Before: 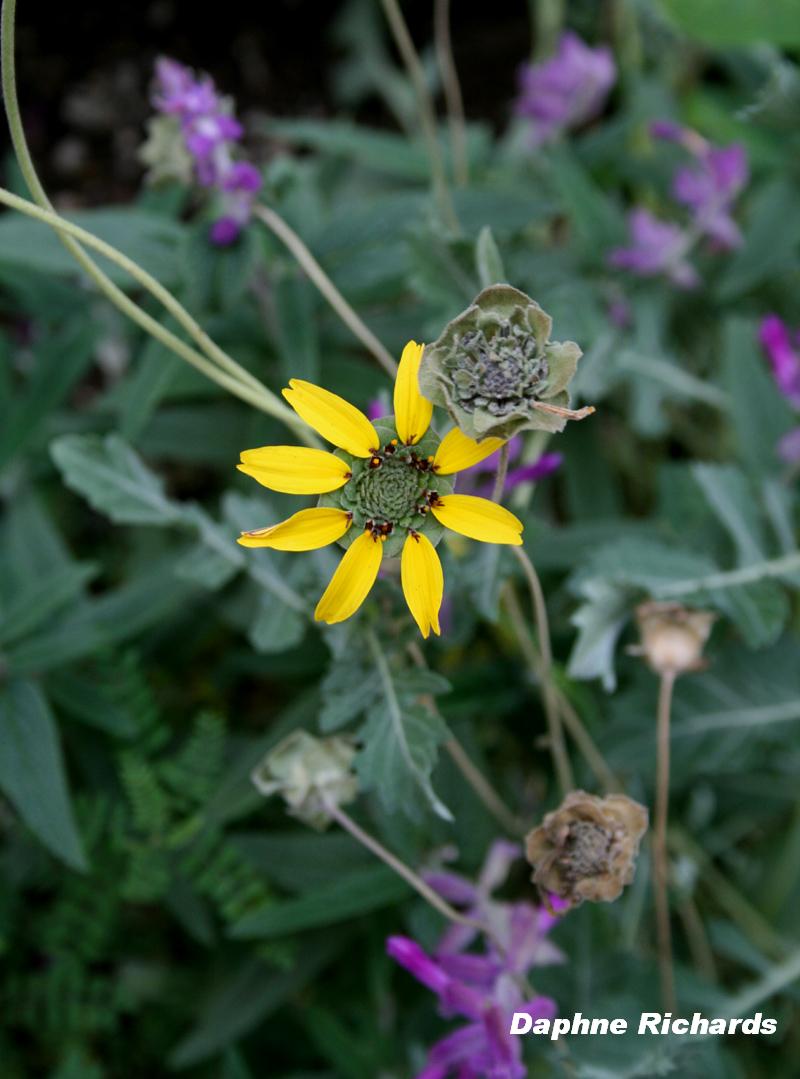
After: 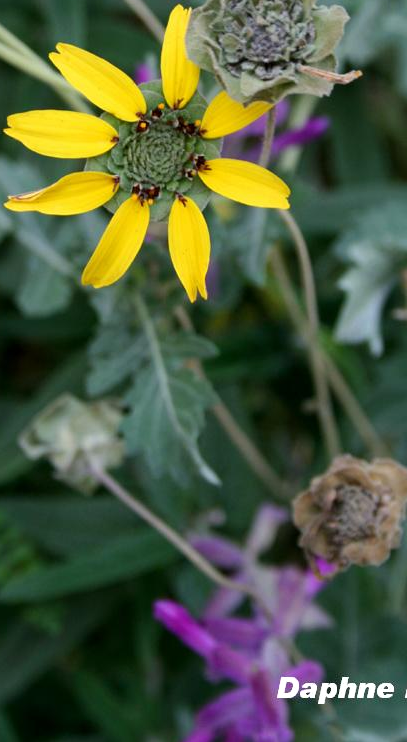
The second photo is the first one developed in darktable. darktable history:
crop and rotate: left 29.237%, top 31.152%, right 19.807%
exposure: exposure 0.081 EV, compensate highlight preservation false
